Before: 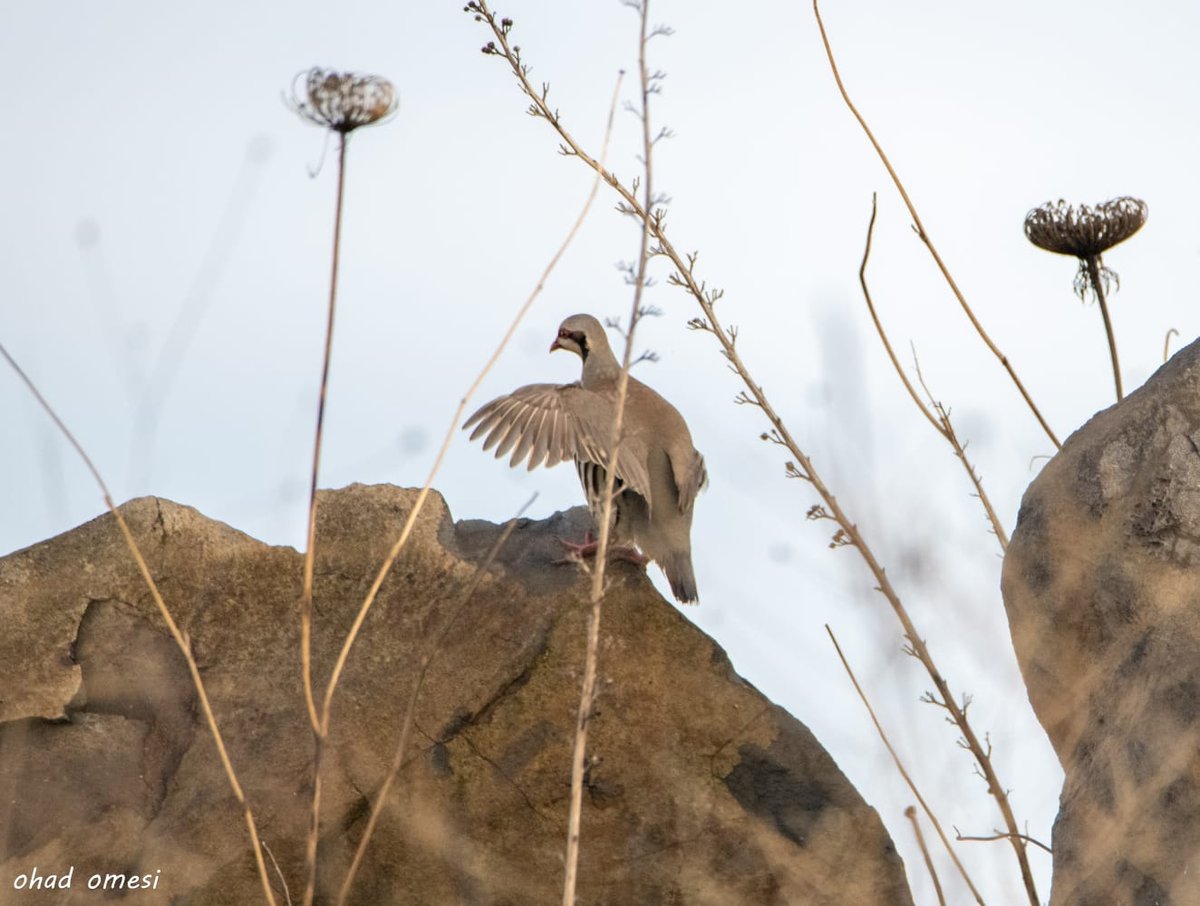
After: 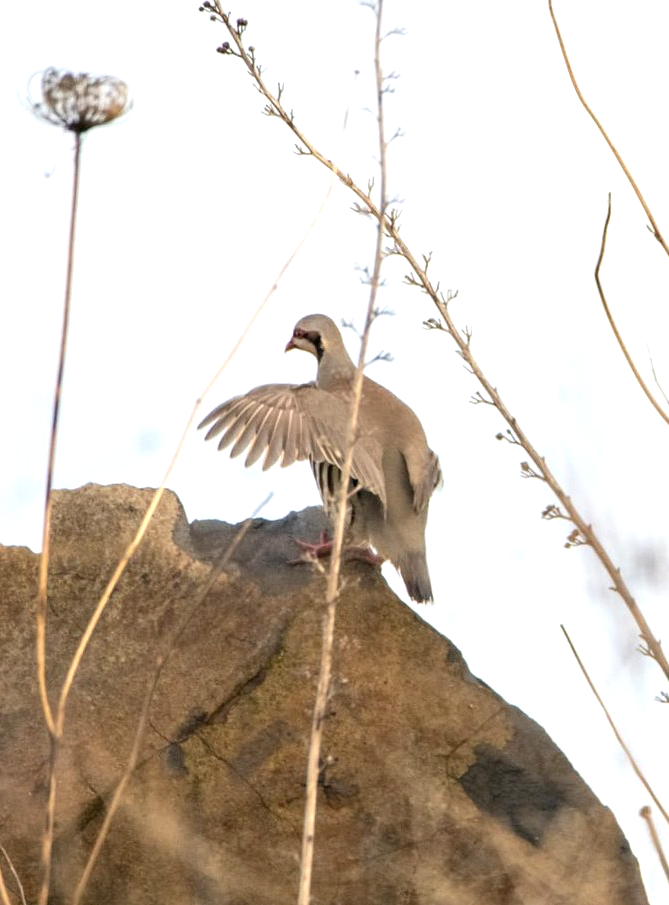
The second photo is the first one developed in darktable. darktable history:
crop: left 22.085%, right 22.149%, bottom 0.003%
exposure: black level correction 0.001, exposure 0.499 EV, compensate exposure bias true, compensate highlight preservation false
